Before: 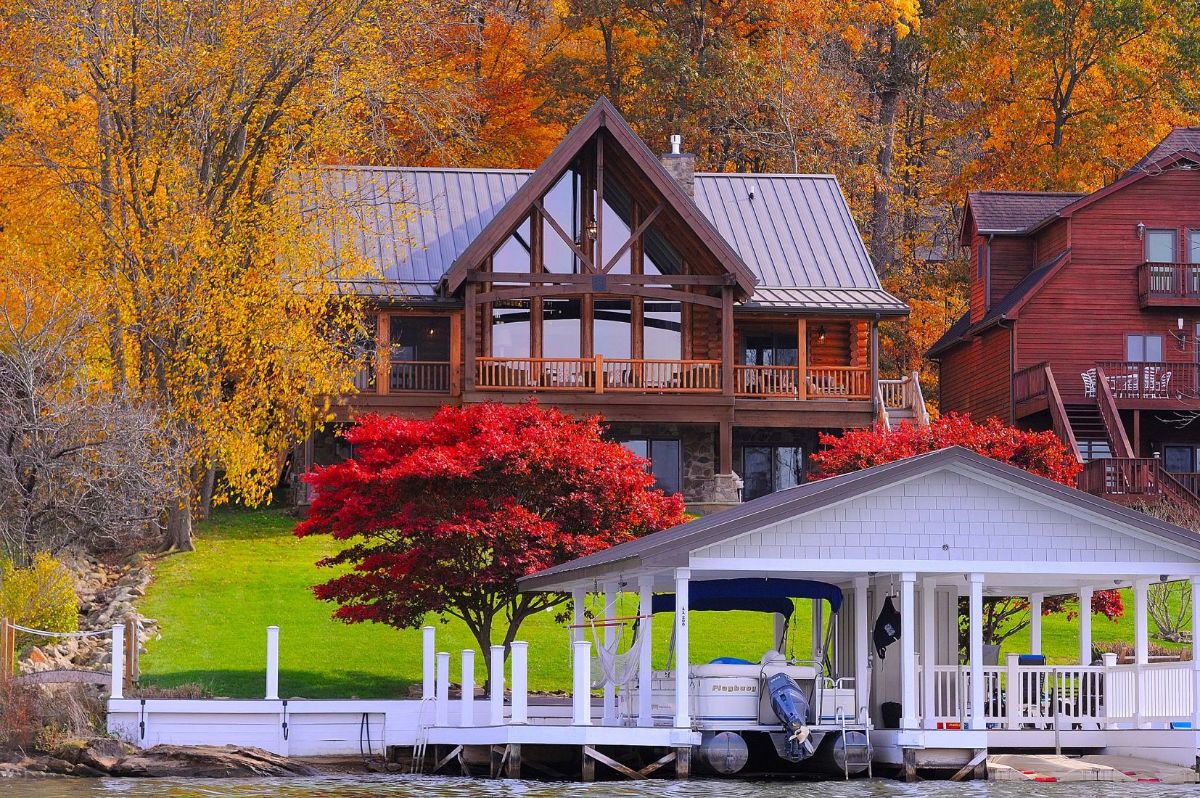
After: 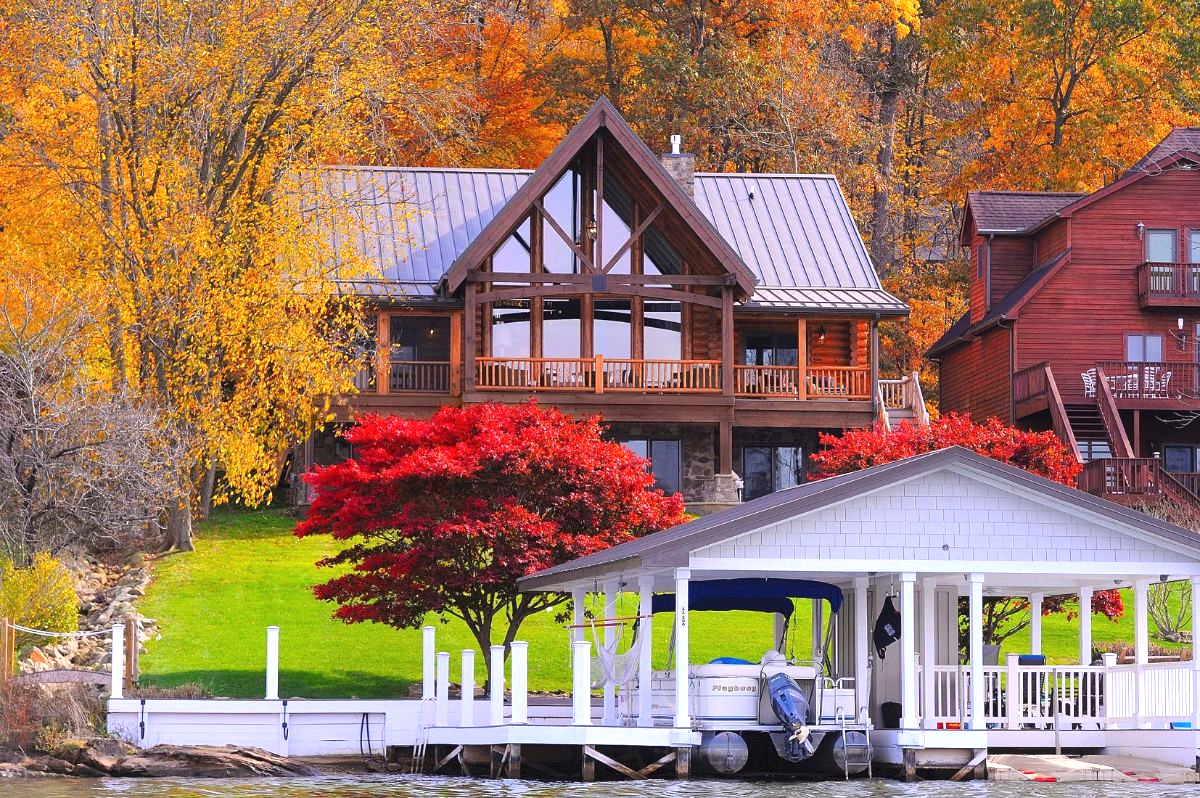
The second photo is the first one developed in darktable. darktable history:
shadows and highlights: shadows 61.53, white point adjustment 0.536, highlights -33.6, compress 84.02%
exposure: black level correction 0, exposure 0.5 EV, compensate exposure bias true, compensate highlight preservation false
